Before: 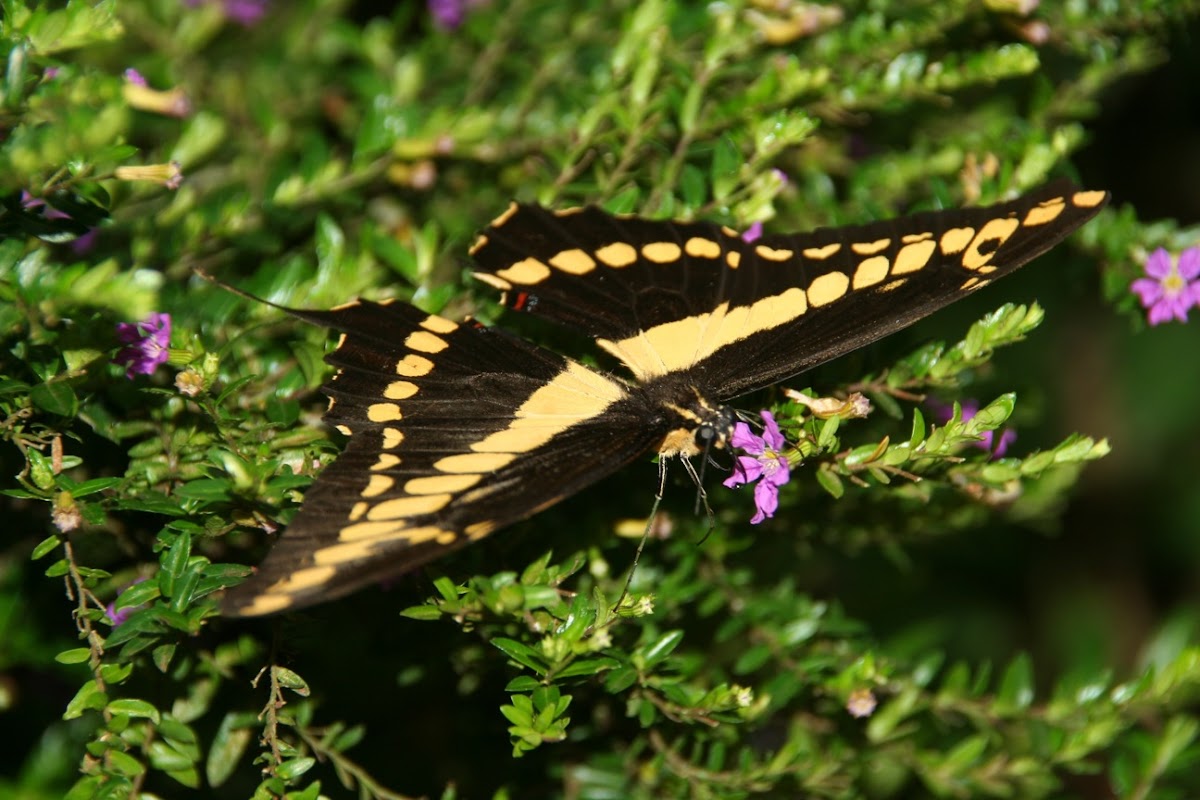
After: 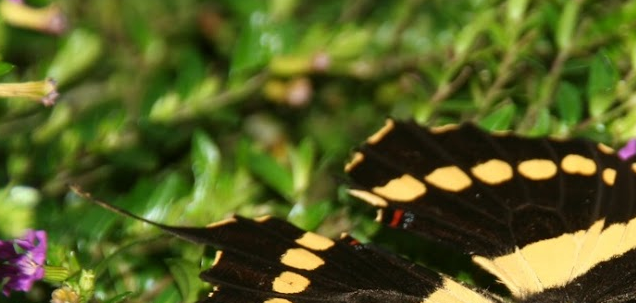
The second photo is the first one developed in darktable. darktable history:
crop: left 10.38%, top 10.492%, right 36.604%, bottom 51.619%
